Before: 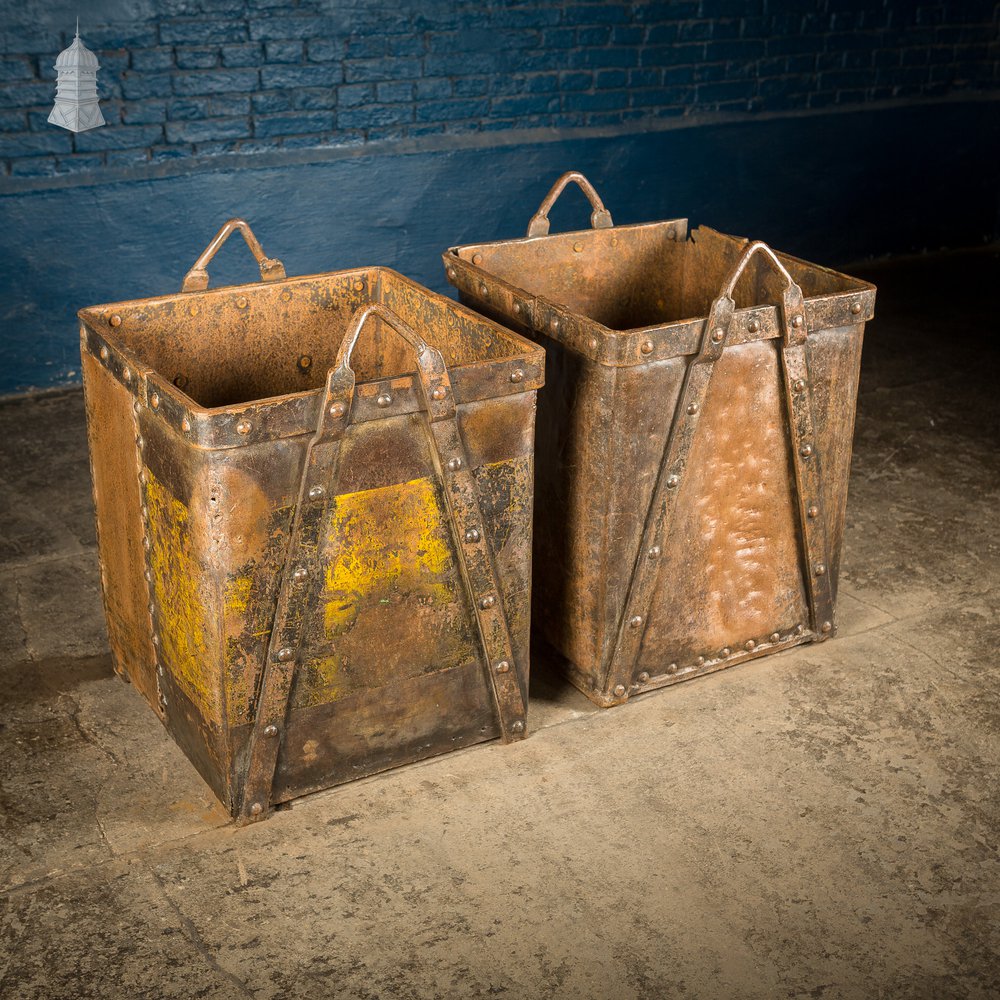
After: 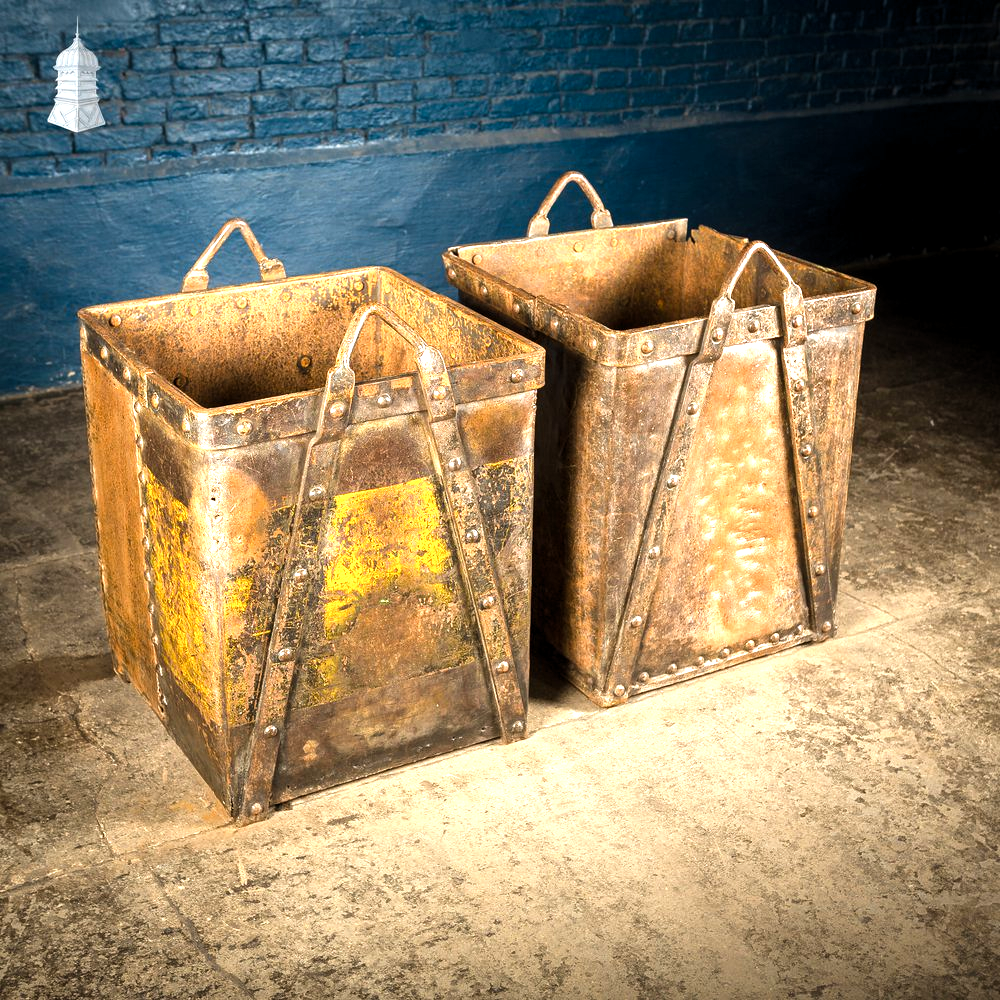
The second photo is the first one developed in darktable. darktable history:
tone equalizer: edges refinement/feathering 500, mask exposure compensation -1.57 EV, preserve details no
levels: black 0.078%, levels [0.012, 0.367, 0.697]
color balance rgb: perceptual saturation grading › global saturation -1.708%, perceptual saturation grading › highlights -8.024%, perceptual saturation grading › mid-tones 7.478%, perceptual saturation grading › shadows 2.786%, global vibrance 5.744%
